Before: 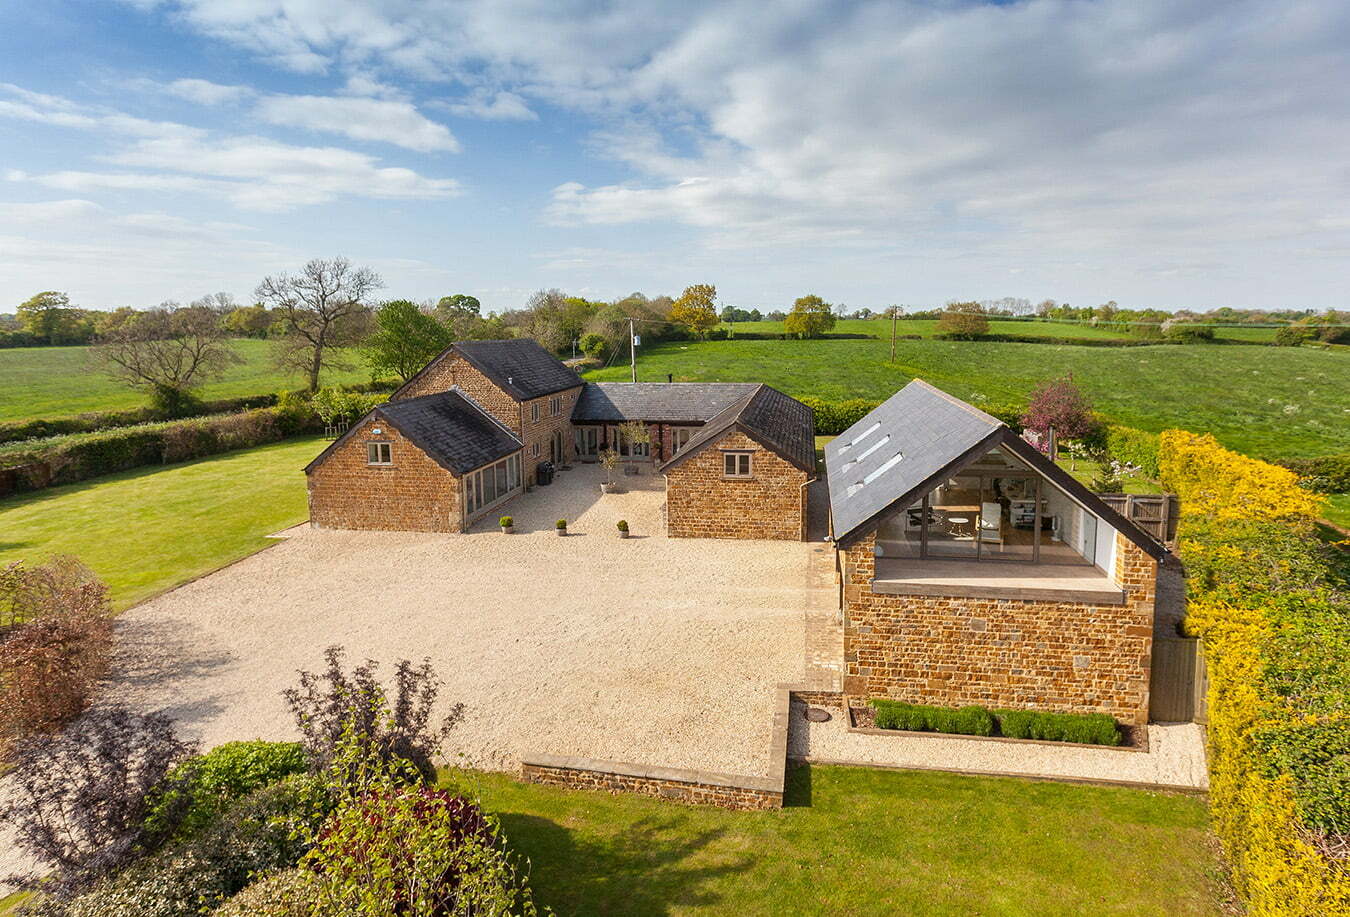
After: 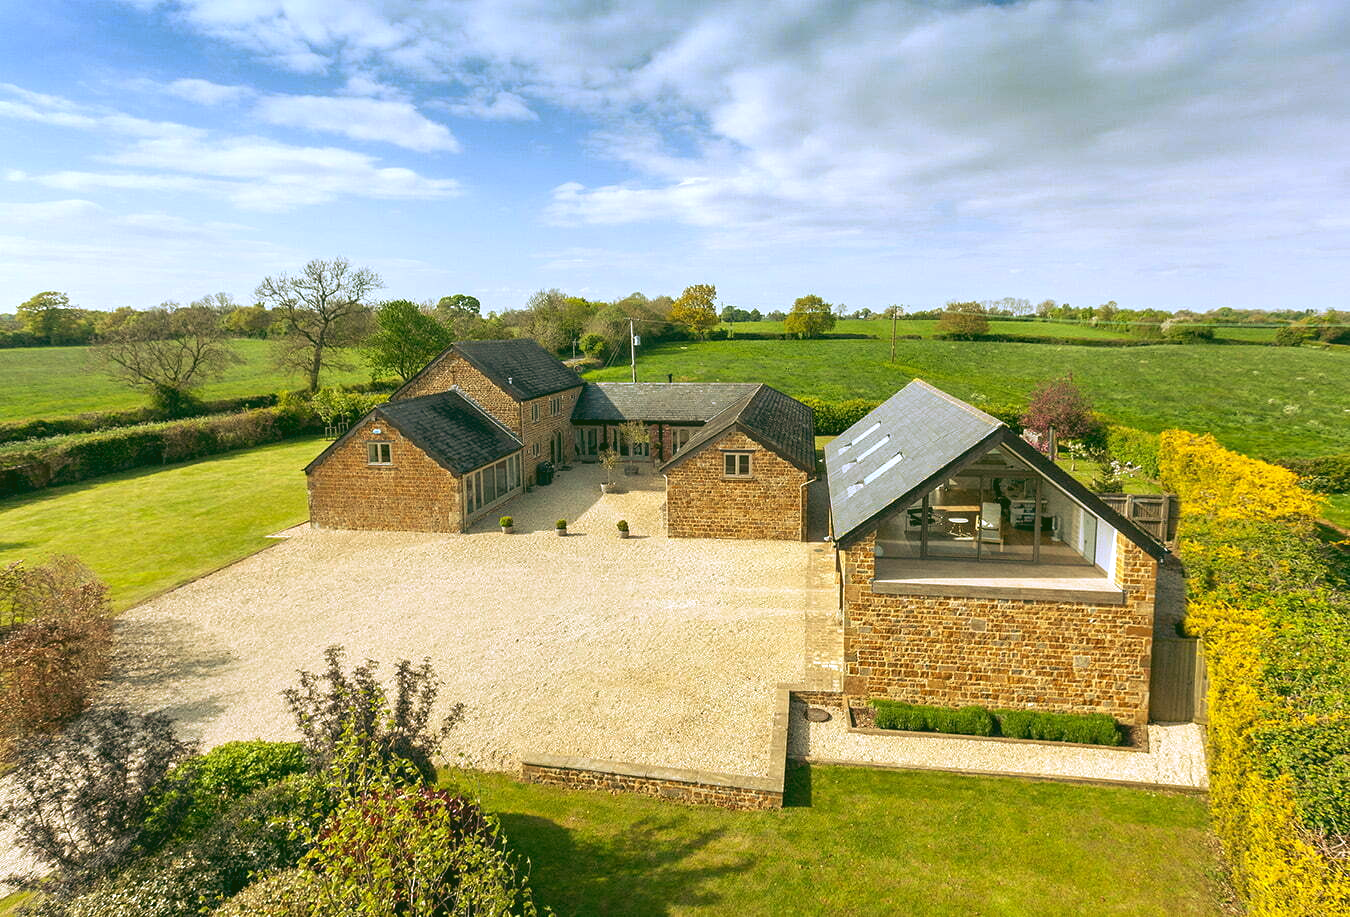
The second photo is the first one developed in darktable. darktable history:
contrast brightness saturation: contrast 0.01, saturation -0.05
exposure: exposure 0.6 EV, compensate highlight preservation false
rgb curve: curves: ch0 [(0.123, 0.061) (0.995, 0.887)]; ch1 [(0.06, 0.116) (1, 0.906)]; ch2 [(0, 0) (0.824, 0.69) (1, 1)], mode RGB, independent channels, compensate middle gray true
